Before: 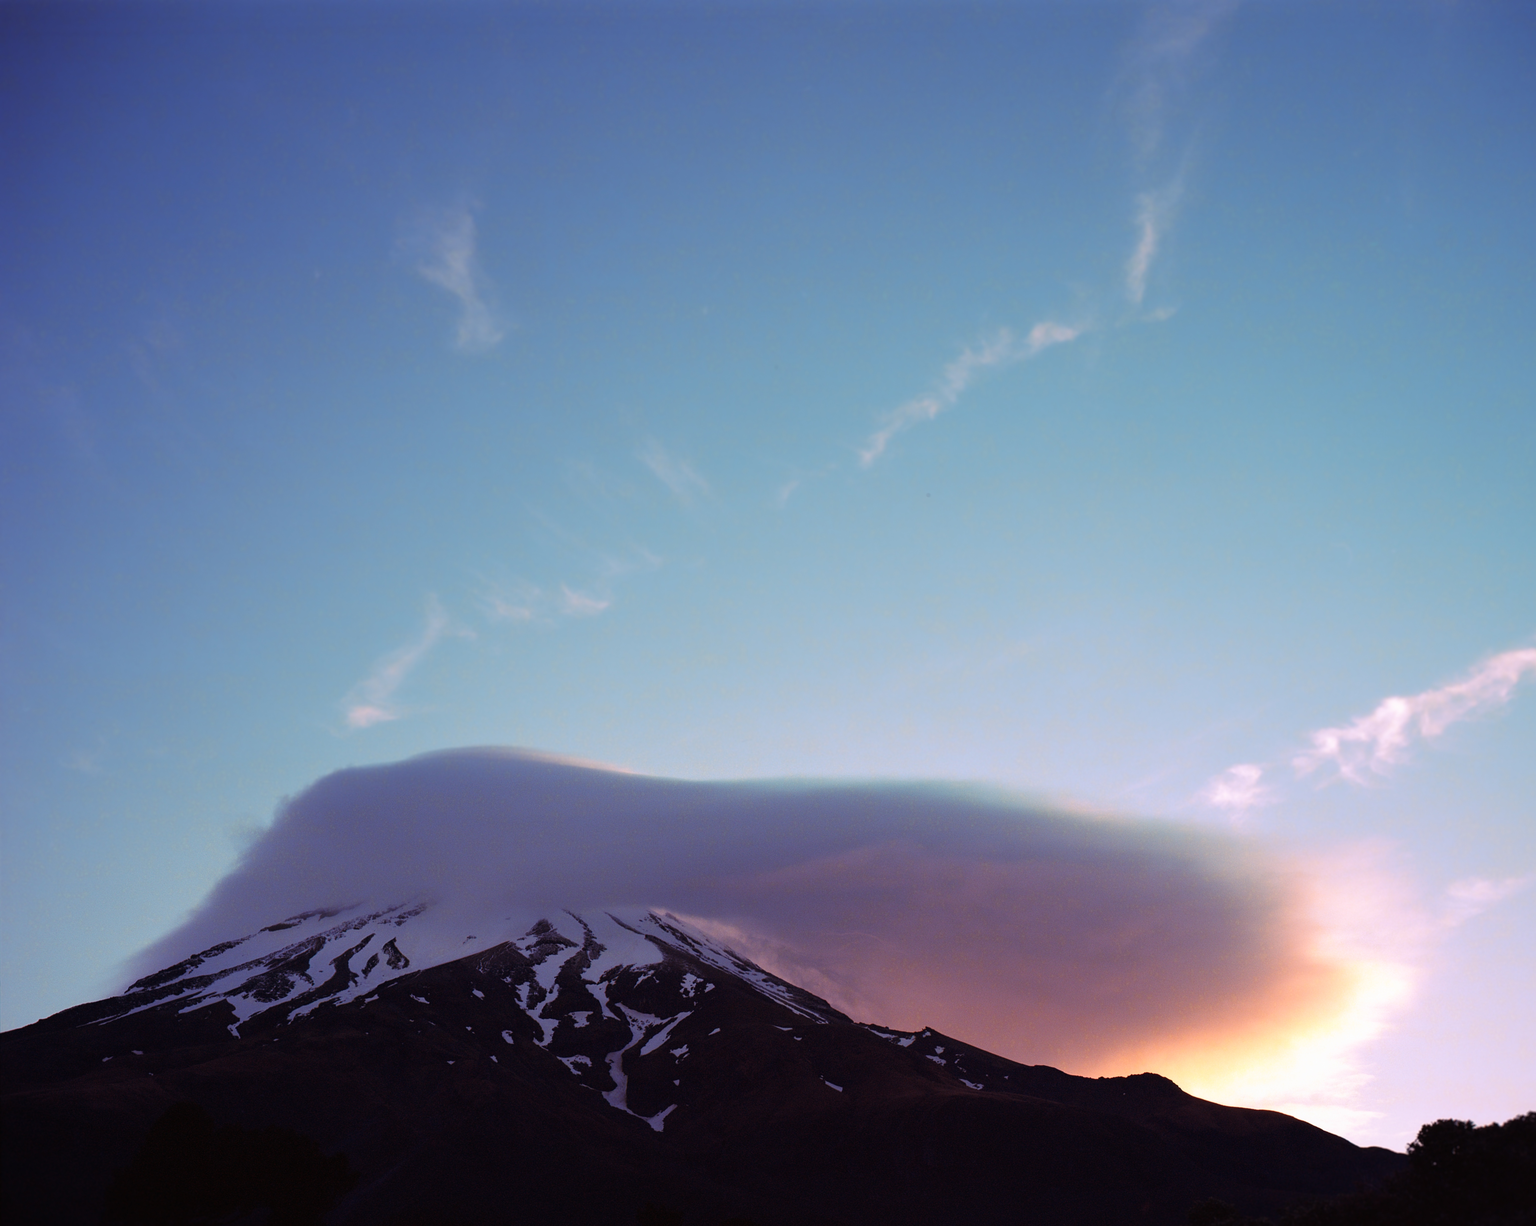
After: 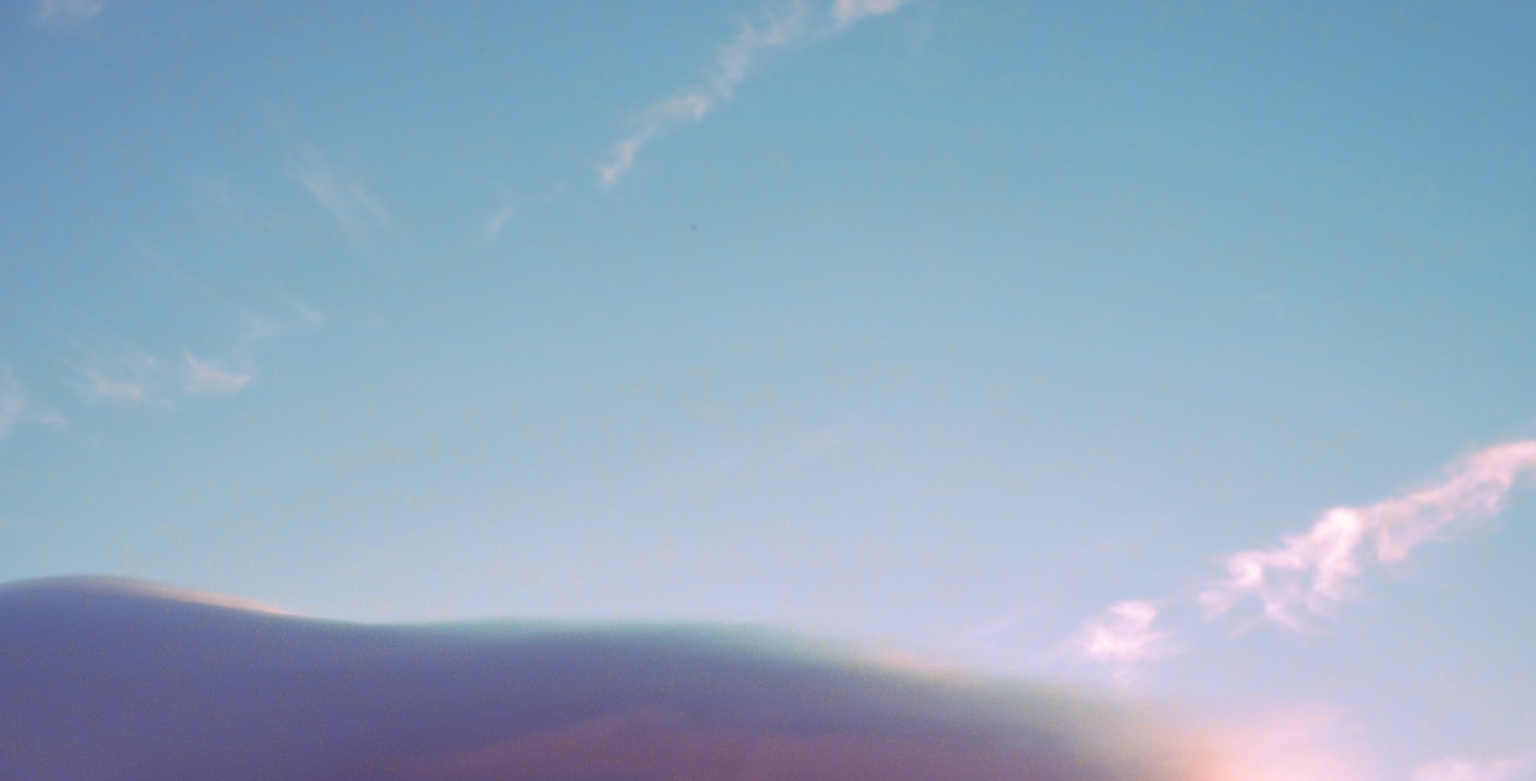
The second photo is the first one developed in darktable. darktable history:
crop and rotate: left 27.938%, top 27.046%, bottom 27.046%
white balance: red 1.009, blue 0.985
fill light: on, module defaults
color correction: saturation 1.1
